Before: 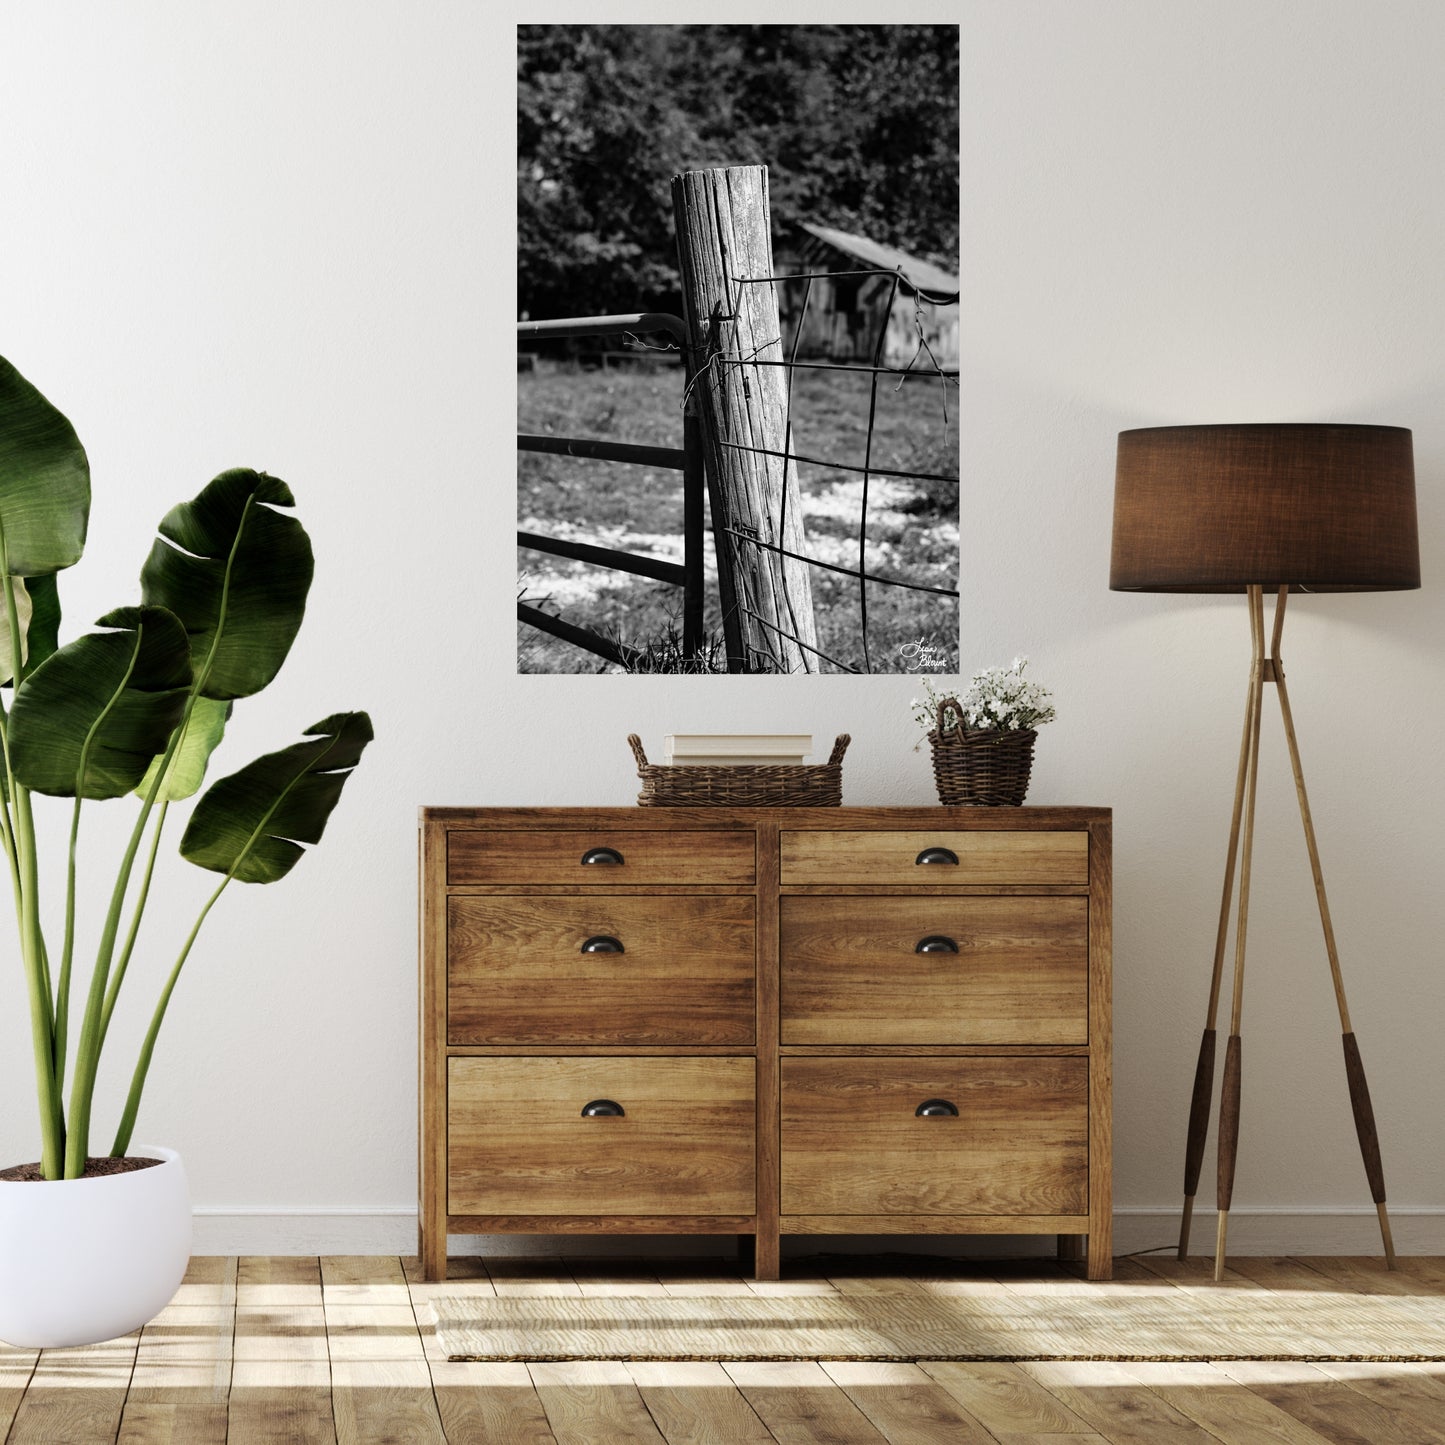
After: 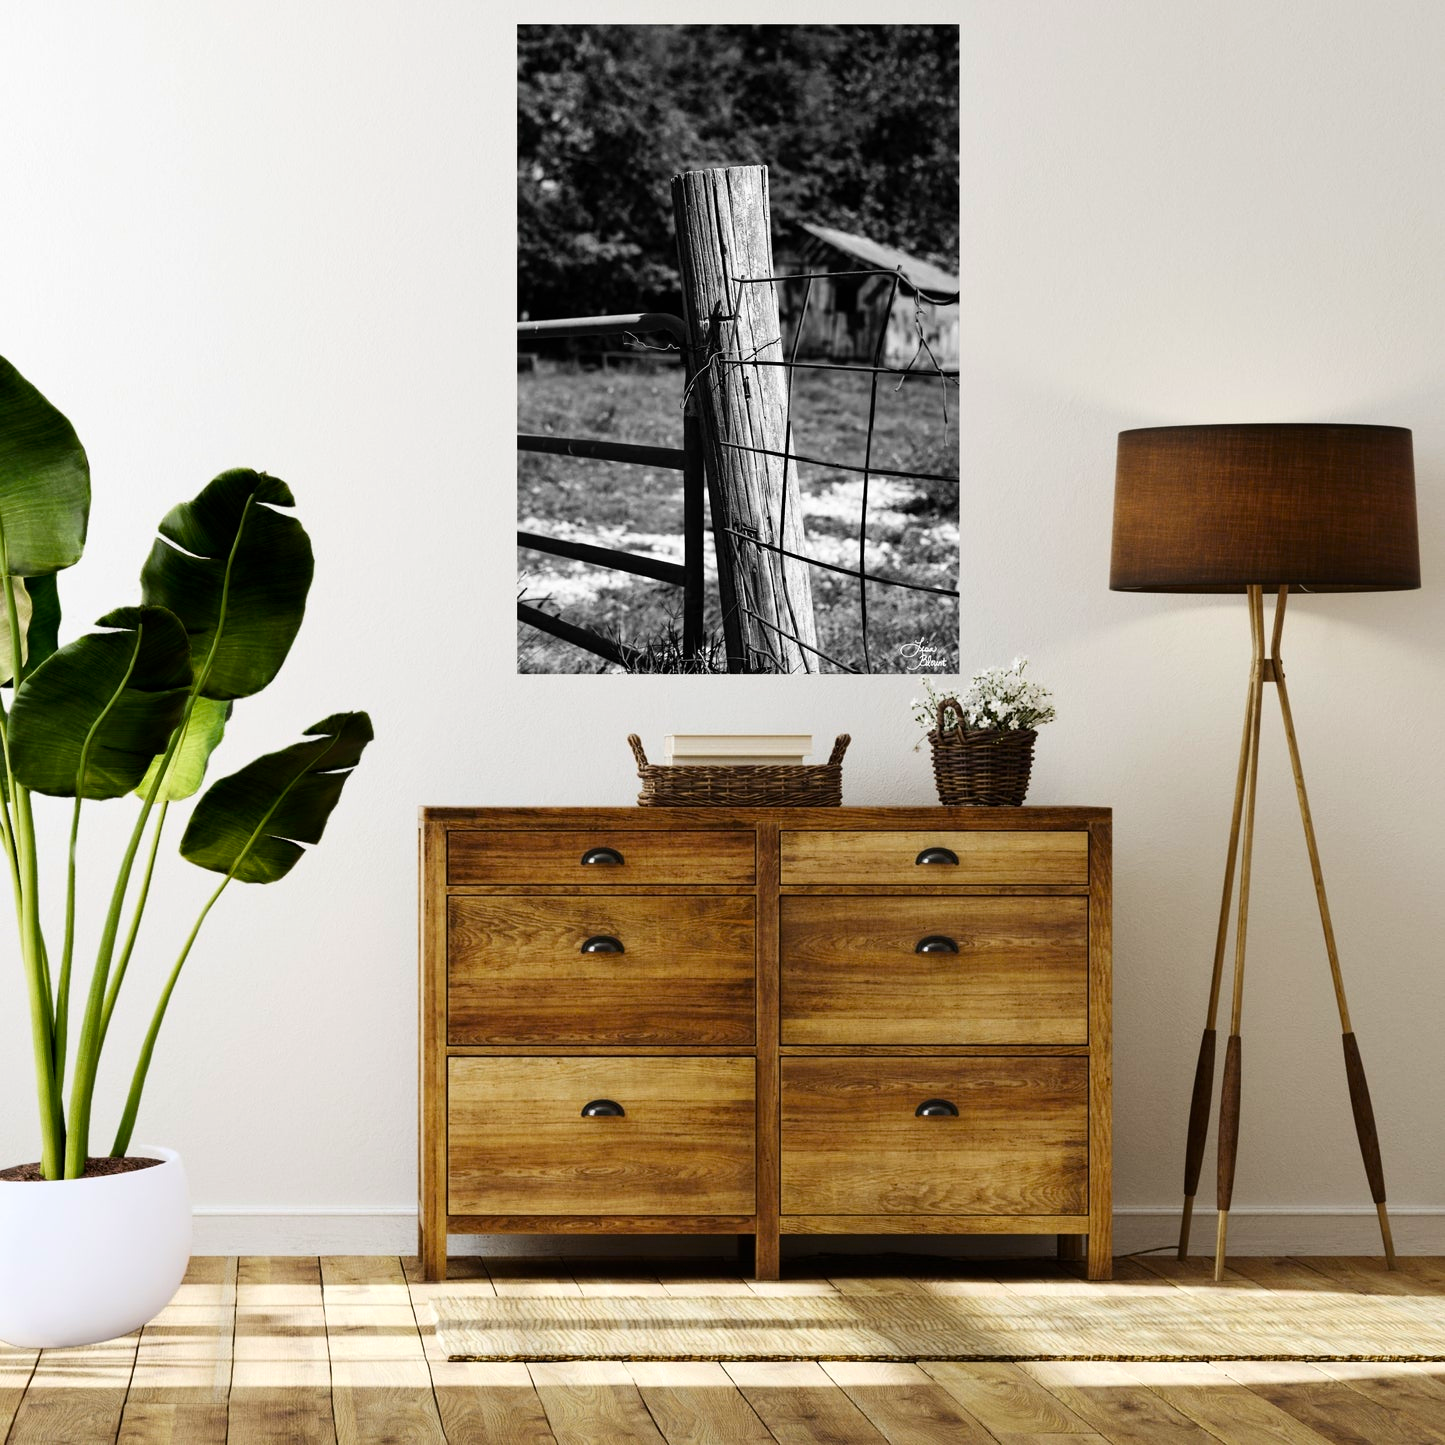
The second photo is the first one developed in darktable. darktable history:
levels: mode automatic, black 0.023%, white 99.97%, levels [0.062, 0.494, 0.925]
color balance rgb: perceptual saturation grading › global saturation 25%, global vibrance 20%
contrast brightness saturation: contrast 0.14
tone equalizer: on, module defaults
